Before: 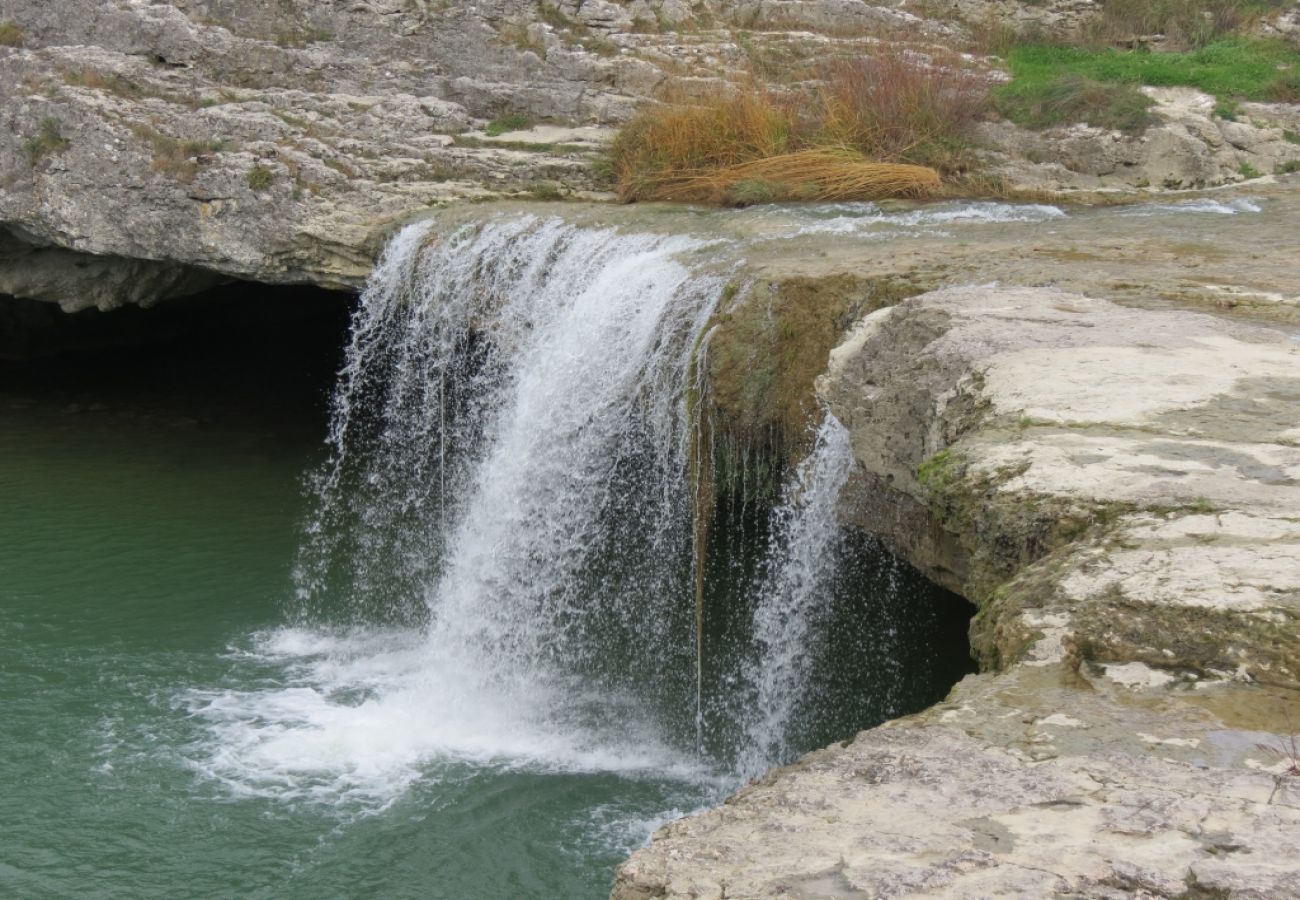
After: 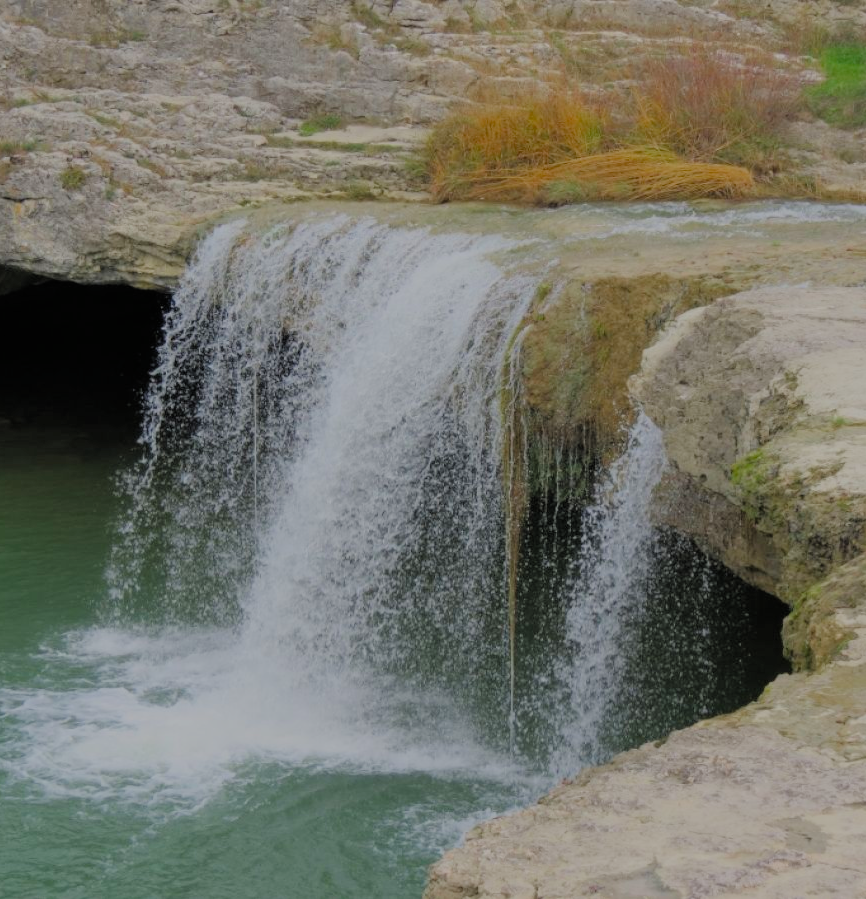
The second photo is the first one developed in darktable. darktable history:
filmic rgb: white relative exposure 8 EV, threshold 3 EV, hardness 2.44, latitude 10.07%, contrast 0.72, highlights saturation mix 10%, shadows ↔ highlights balance 1.38%, color science v4 (2020), enable highlight reconstruction true
crop and rotate: left 14.436%, right 18.898%
